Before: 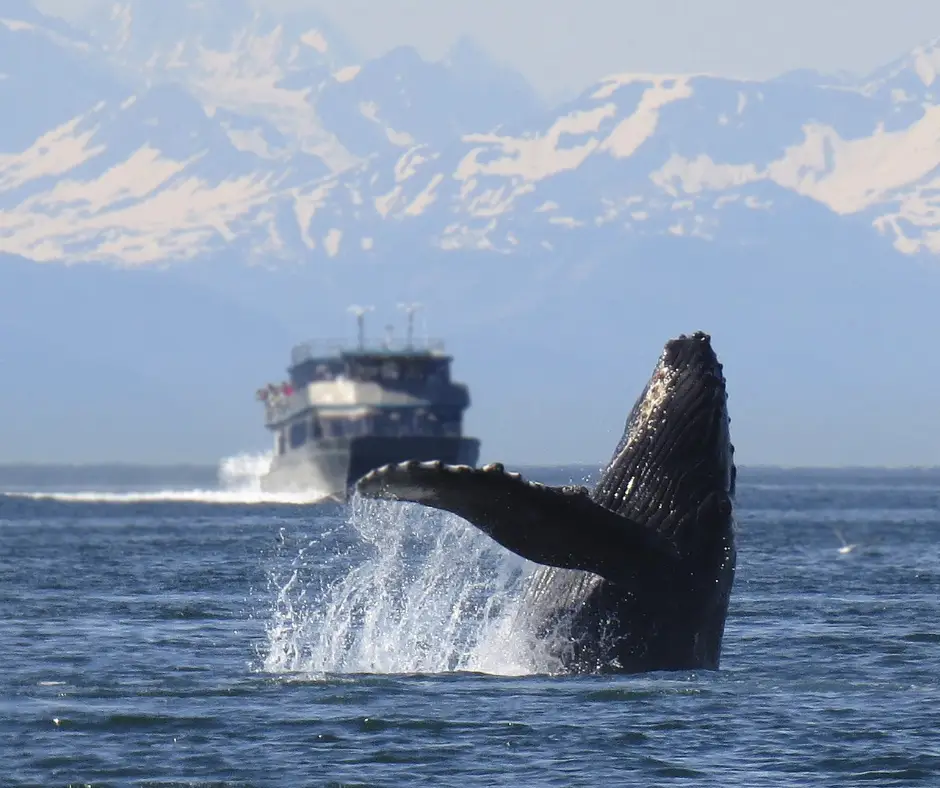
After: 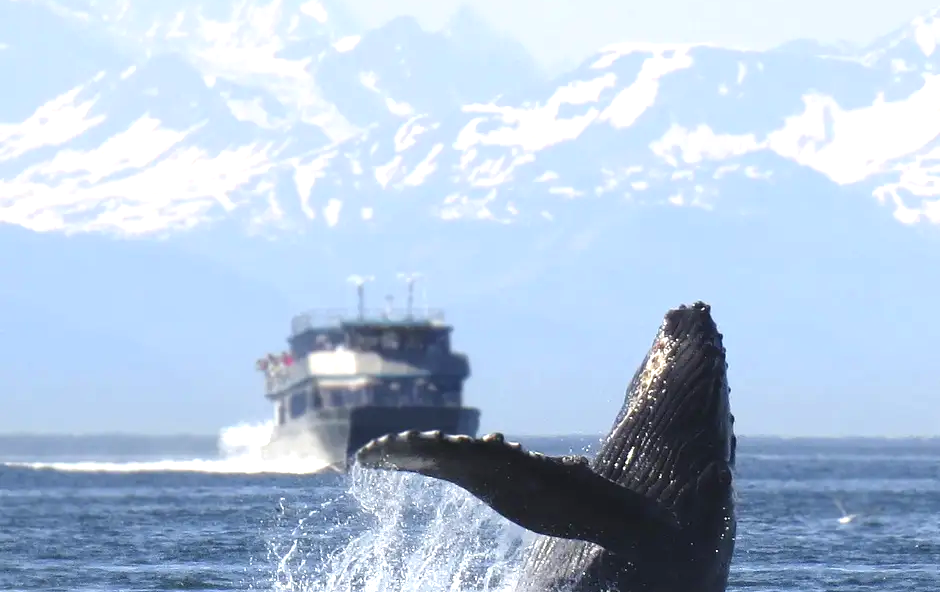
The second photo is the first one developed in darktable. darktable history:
crop: top 3.856%, bottom 20.902%
exposure: black level correction 0, exposure 0.7 EV, compensate highlight preservation false
